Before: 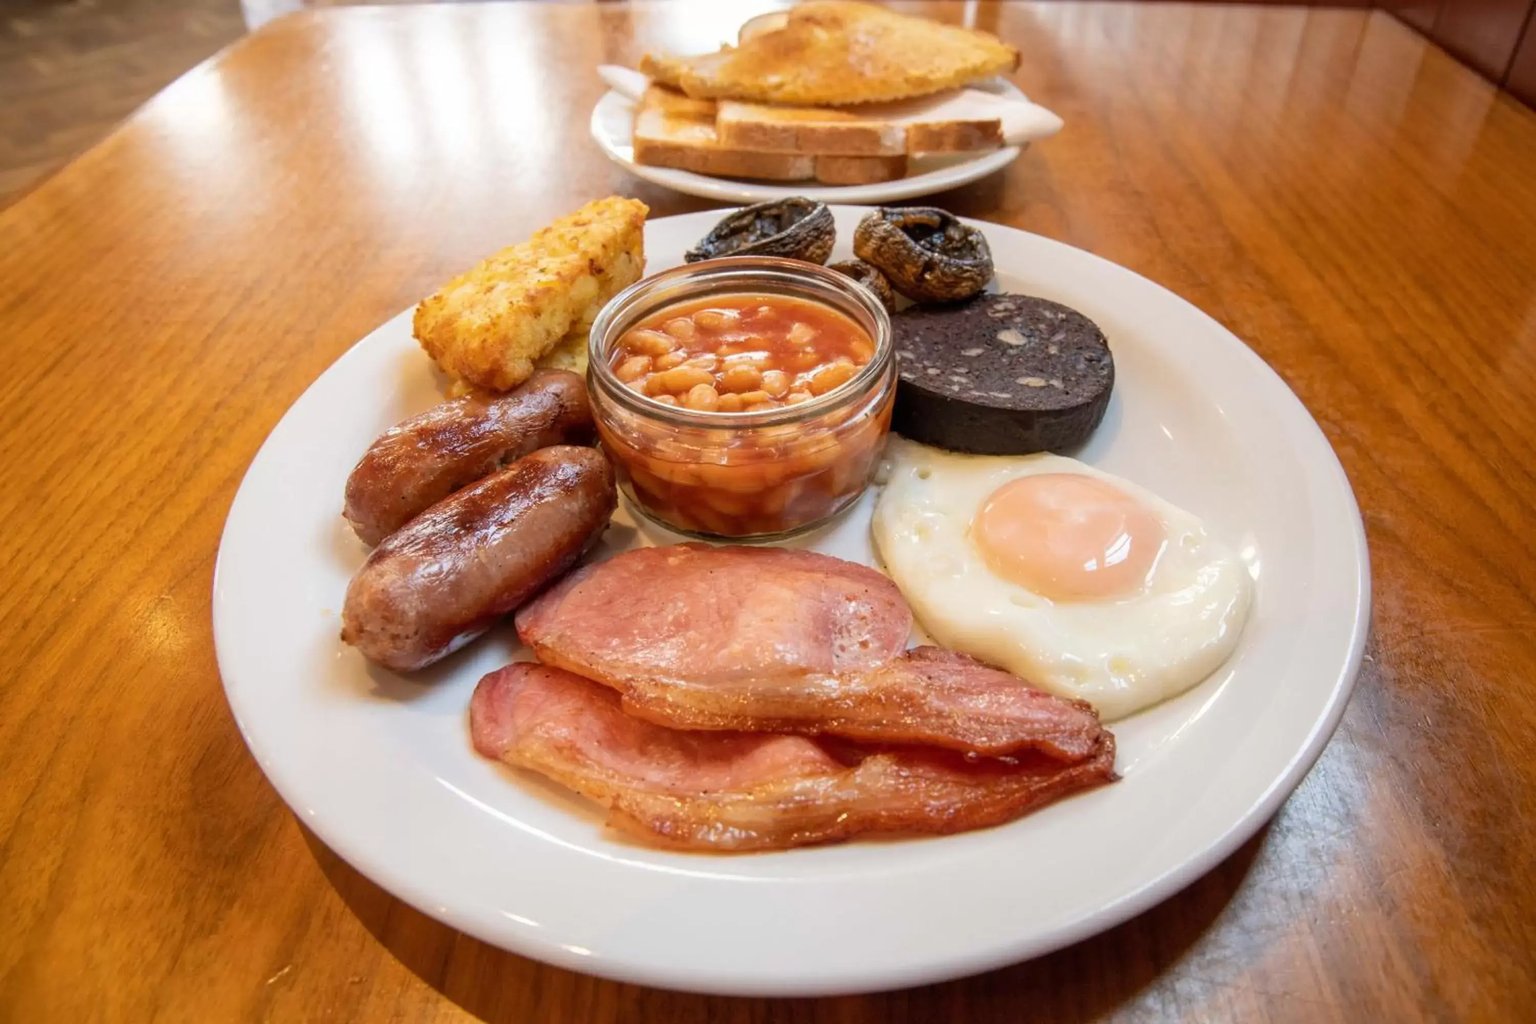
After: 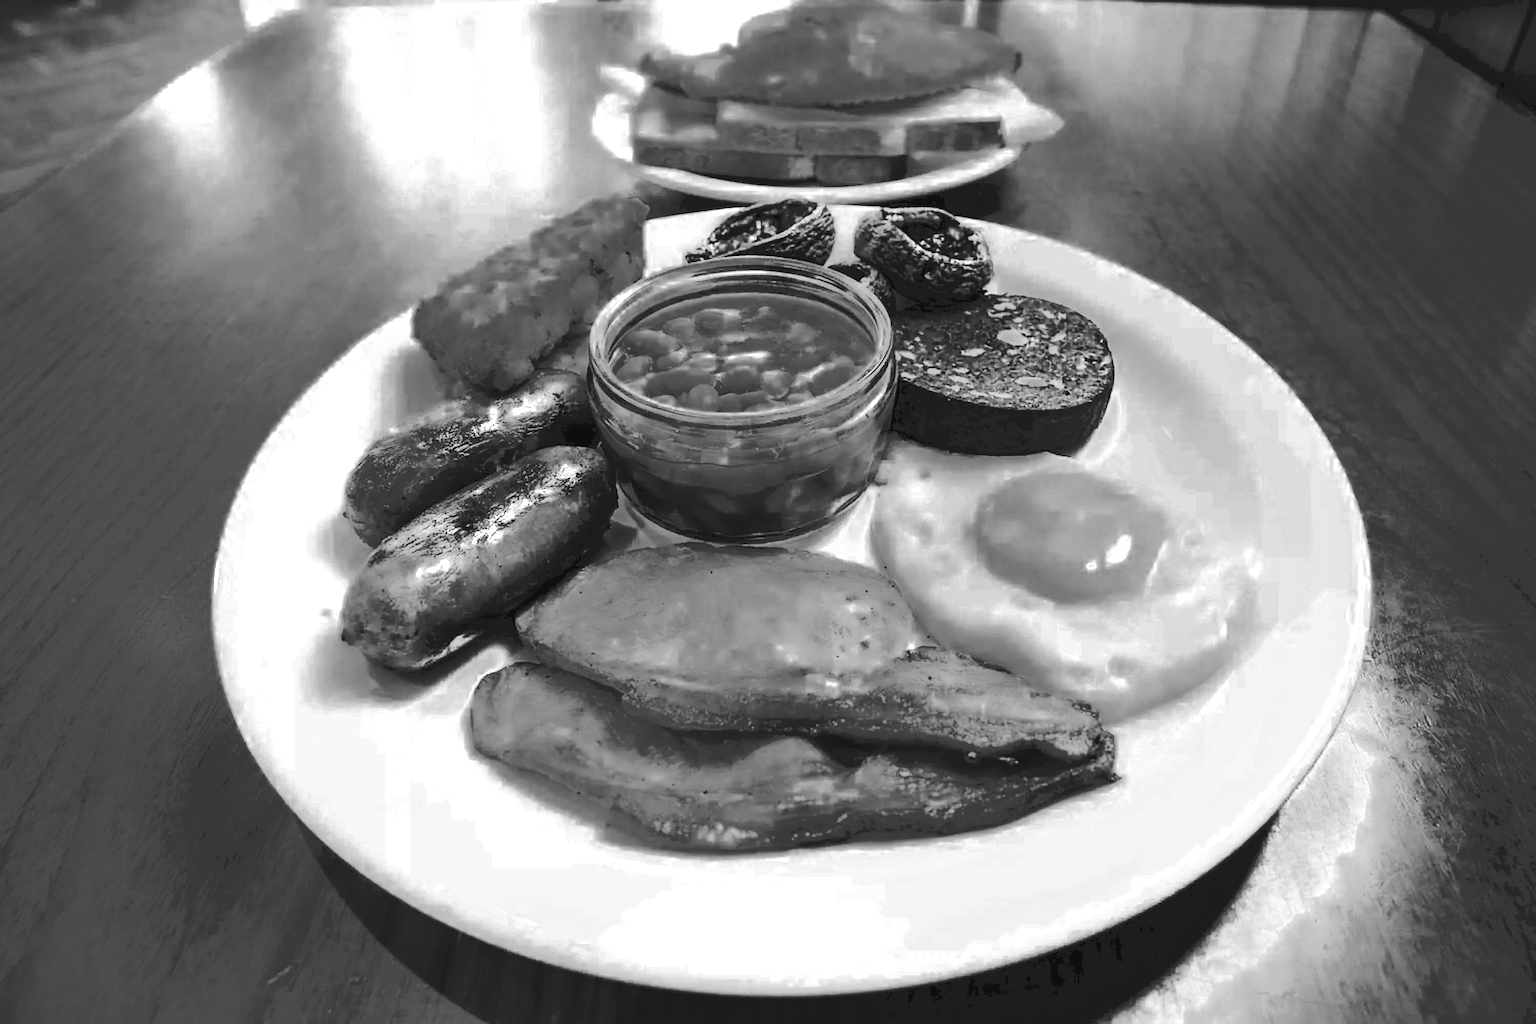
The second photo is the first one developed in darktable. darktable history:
sharpen: amount 0.744
exposure: exposure 0.772 EV, compensate exposure bias true, compensate highlight preservation false
contrast brightness saturation: contrast 0.403, brightness 0.044, saturation 0.248
color zones: curves: ch0 [(0.002, 0.429) (0.121, 0.212) (0.198, 0.113) (0.276, 0.344) (0.331, 0.541) (0.41, 0.56) (0.482, 0.289) (0.619, 0.227) (0.721, 0.18) (0.821, 0.435) (0.928, 0.555) (1, 0.587)]; ch1 [(0, 0) (0.143, 0) (0.286, 0) (0.429, 0) (0.571, 0) (0.714, 0) (0.857, 0)]
tone curve: curves: ch0 [(0, 0) (0.003, 0.14) (0.011, 0.141) (0.025, 0.141) (0.044, 0.142) (0.069, 0.146) (0.1, 0.151) (0.136, 0.16) (0.177, 0.182) (0.224, 0.214) (0.277, 0.272) (0.335, 0.35) (0.399, 0.453) (0.468, 0.548) (0.543, 0.634) (0.623, 0.715) (0.709, 0.778) (0.801, 0.848) (0.898, 0.902) (1, 1)], preserve colors none
